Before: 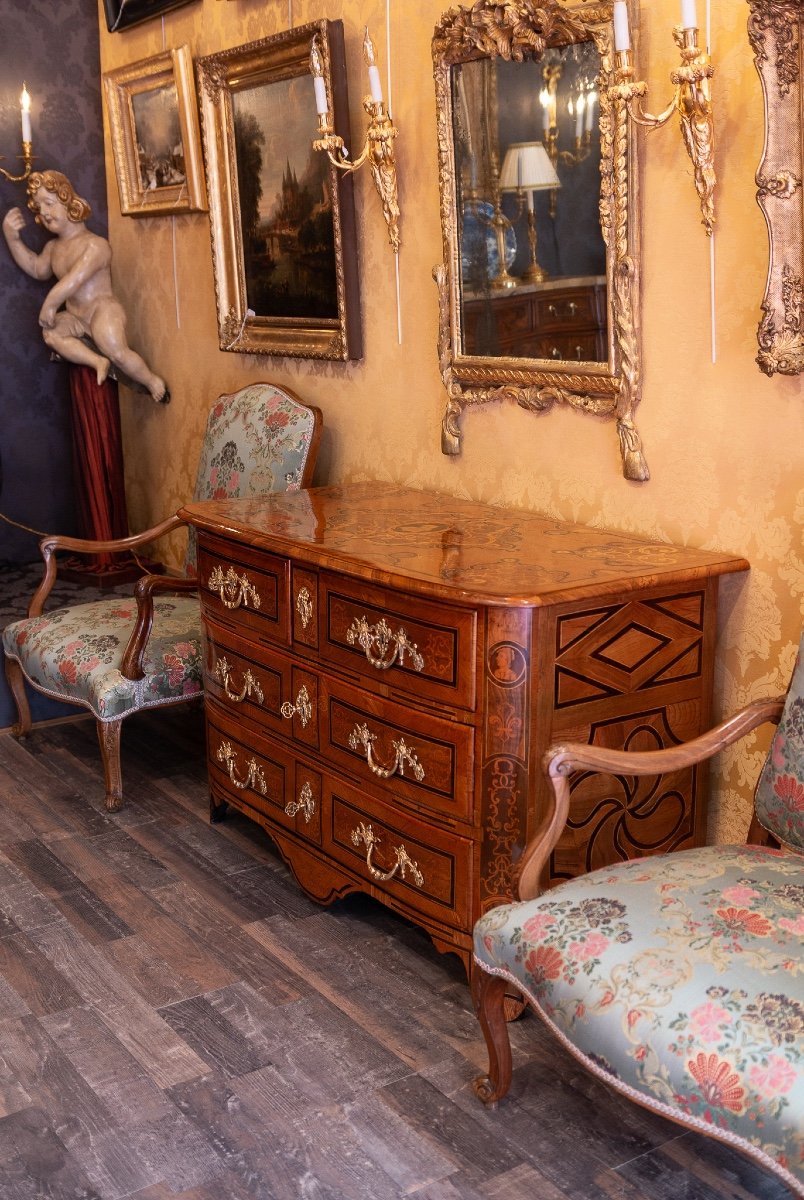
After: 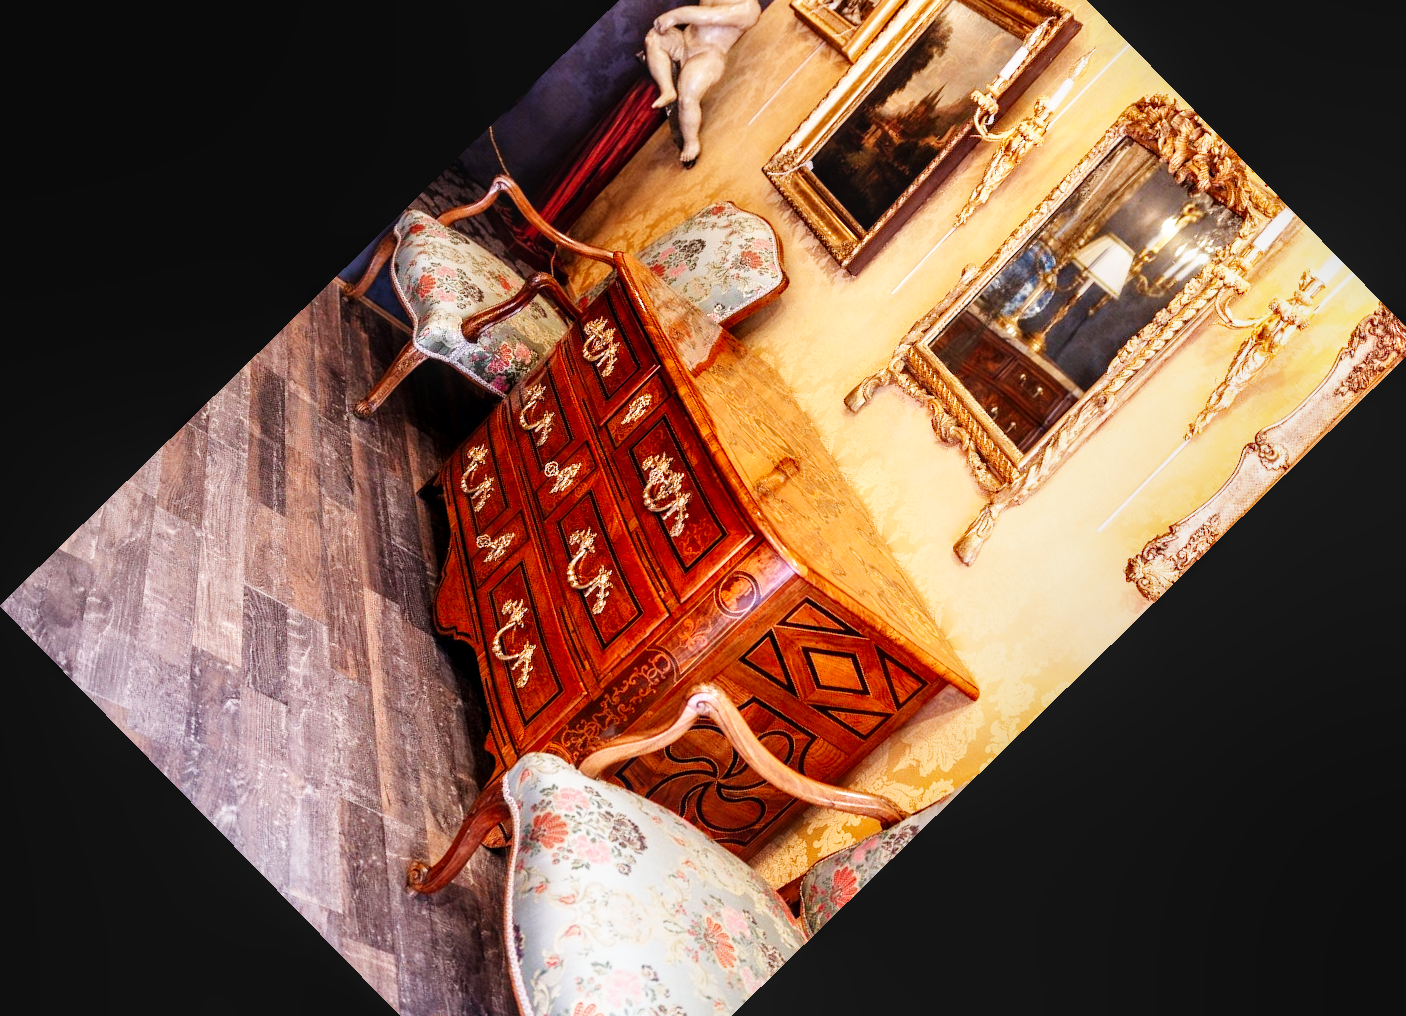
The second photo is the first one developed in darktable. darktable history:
local contrast: on, module defaults
base curve: curves: ch0 [(0, 0.003) (0.001, 0.002) (0.006, 0.004) (0.02, 0.022) (0.048, 0.086) (0.094, 0.234) (0.162, 0.431) (0.258, 0.629) (0.385, 0.8) (0.548, 0.918) (0.751, 0.988) (1, 1)], preserve colors none
crop and rotate: angle -45.66°, top 16.493%, right 0.94%, bottom 11.599%
